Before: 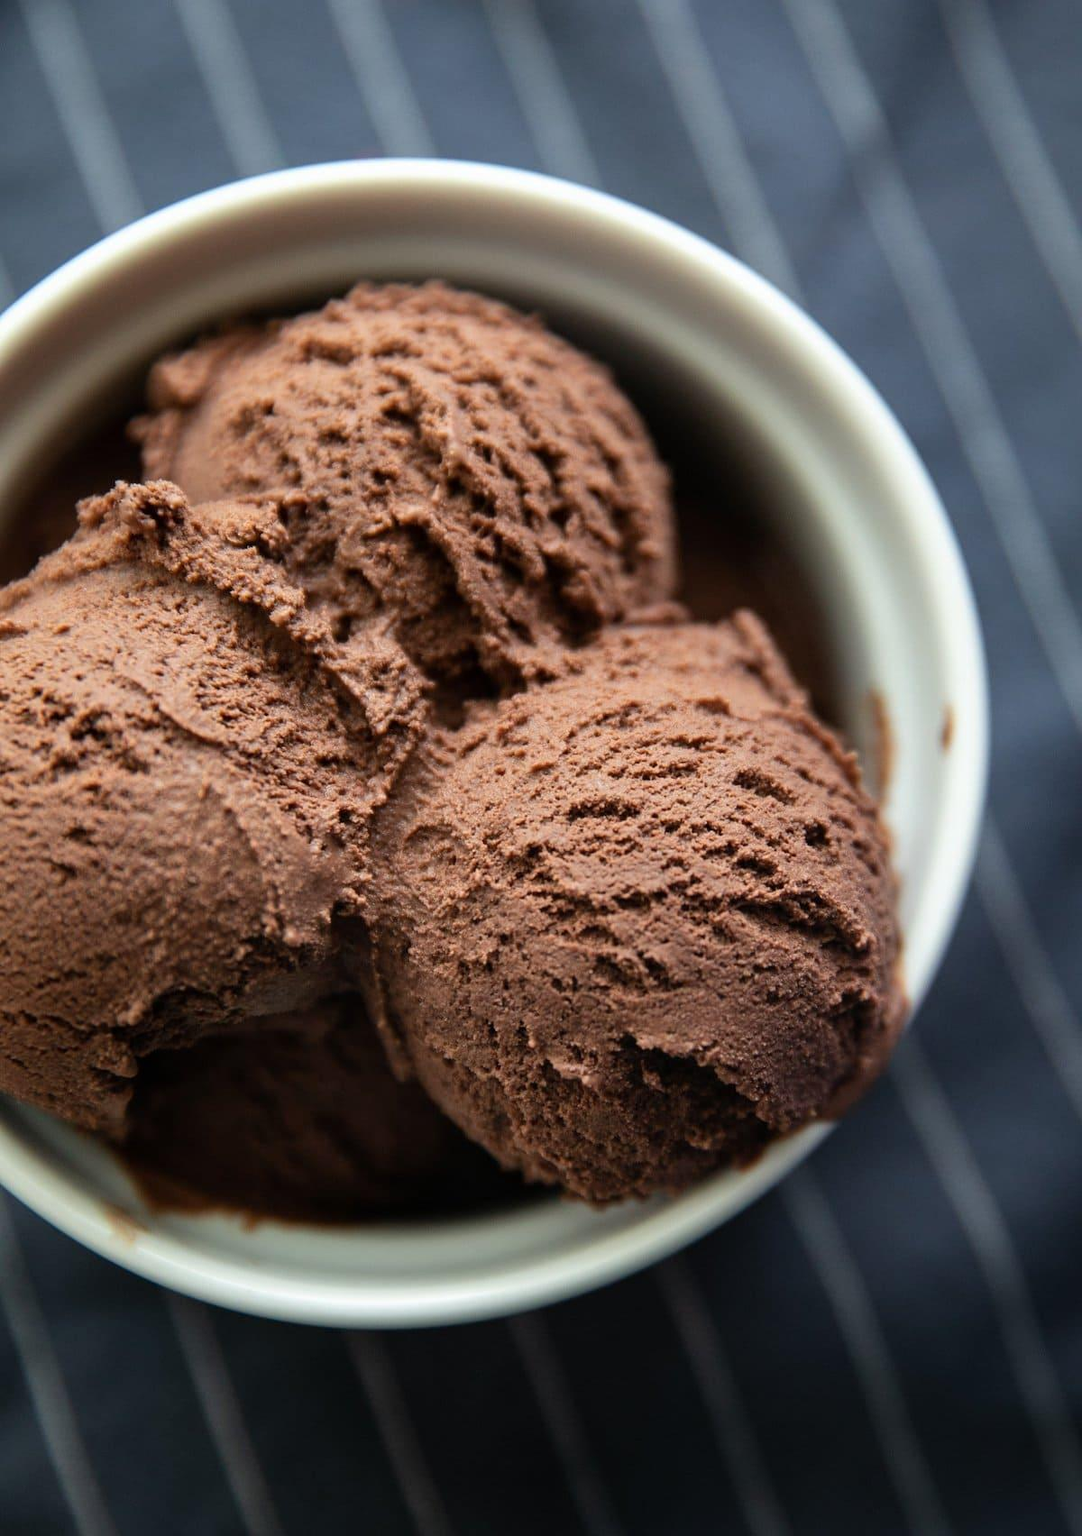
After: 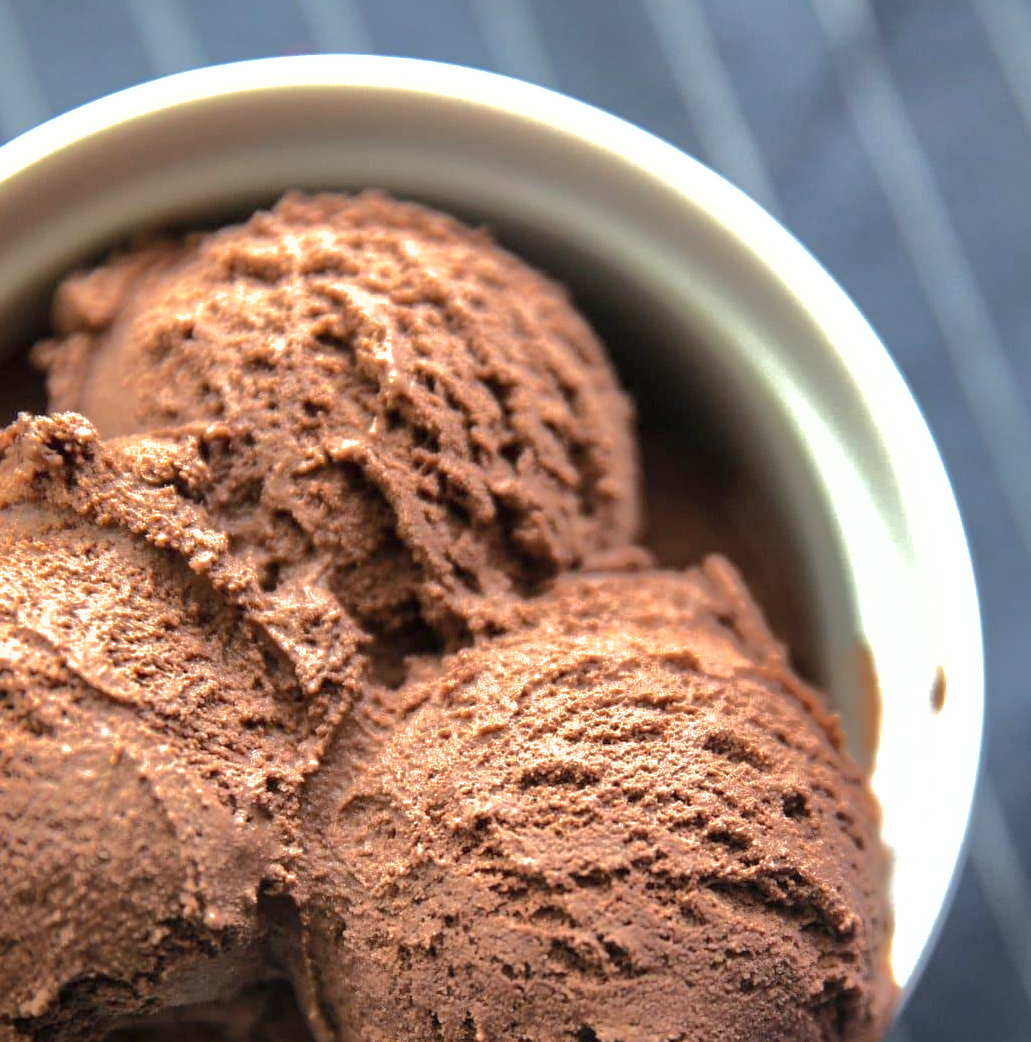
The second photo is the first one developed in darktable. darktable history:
contrast brightness saturation: saturation -0.055
exposure: black level correction 0, exposure 1 EV, compensate highlight preservation false
shadows and highlights: shadows 38.52, highlights -74.4
crop and rotate: left 9.25%, top 7.147%, right 4.82%, bottom 31.671%
